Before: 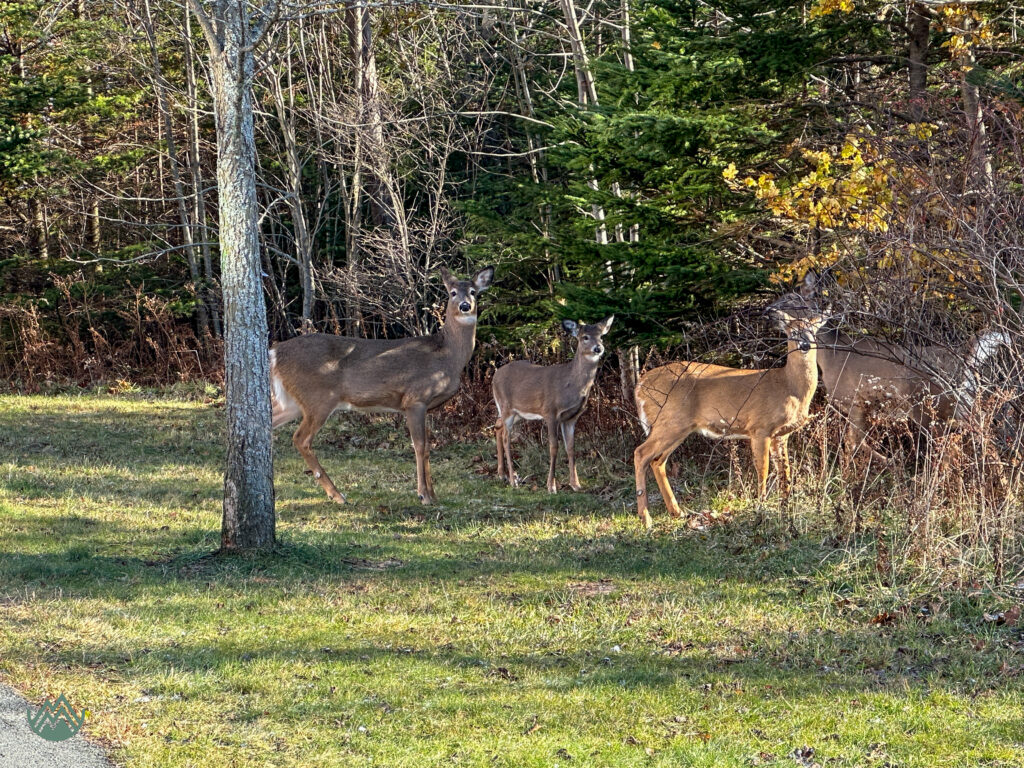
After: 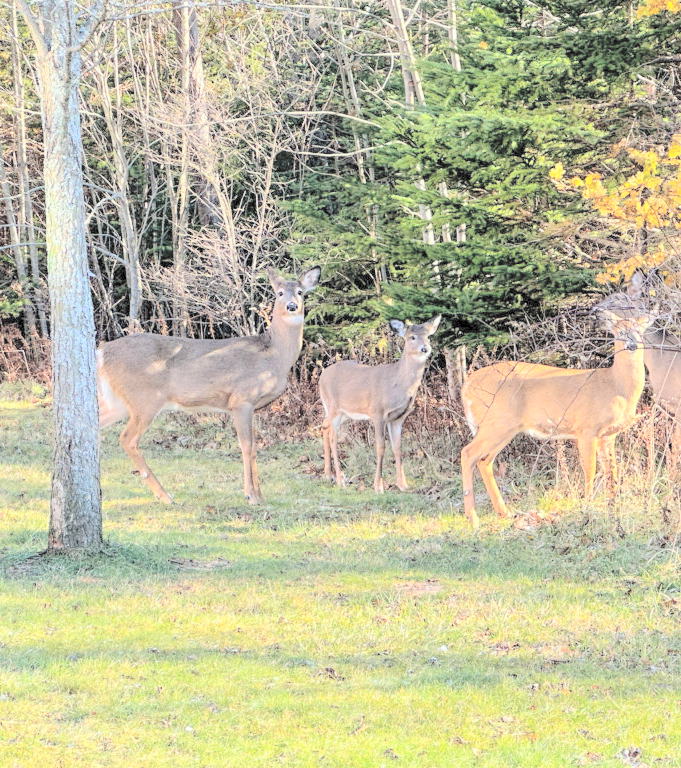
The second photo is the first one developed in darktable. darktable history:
crop: left 16.899%, right 16.556%
contrast brightness saturation: brightness 1
tone curve: curves: ch0 [(0, 0) (0.055, 0.031) (0.282, 0.215) (0.729, 0.785) (1, 1)], color space Lab, linked channels, preserve colors none
